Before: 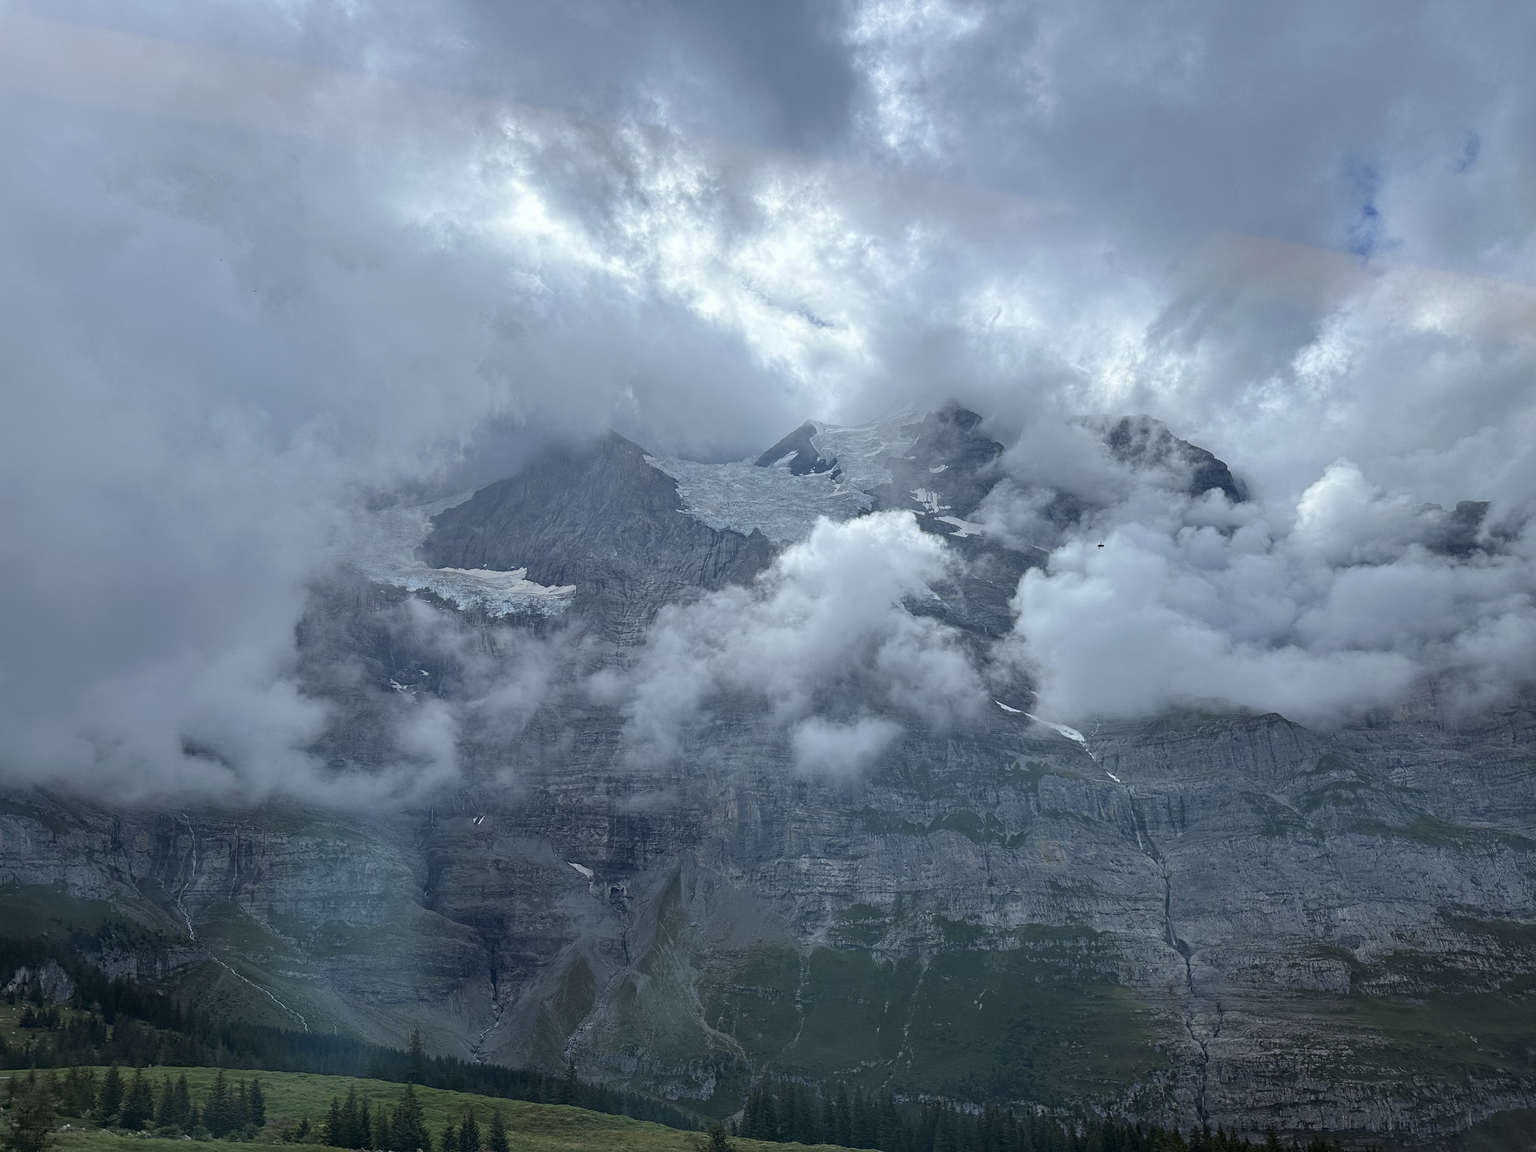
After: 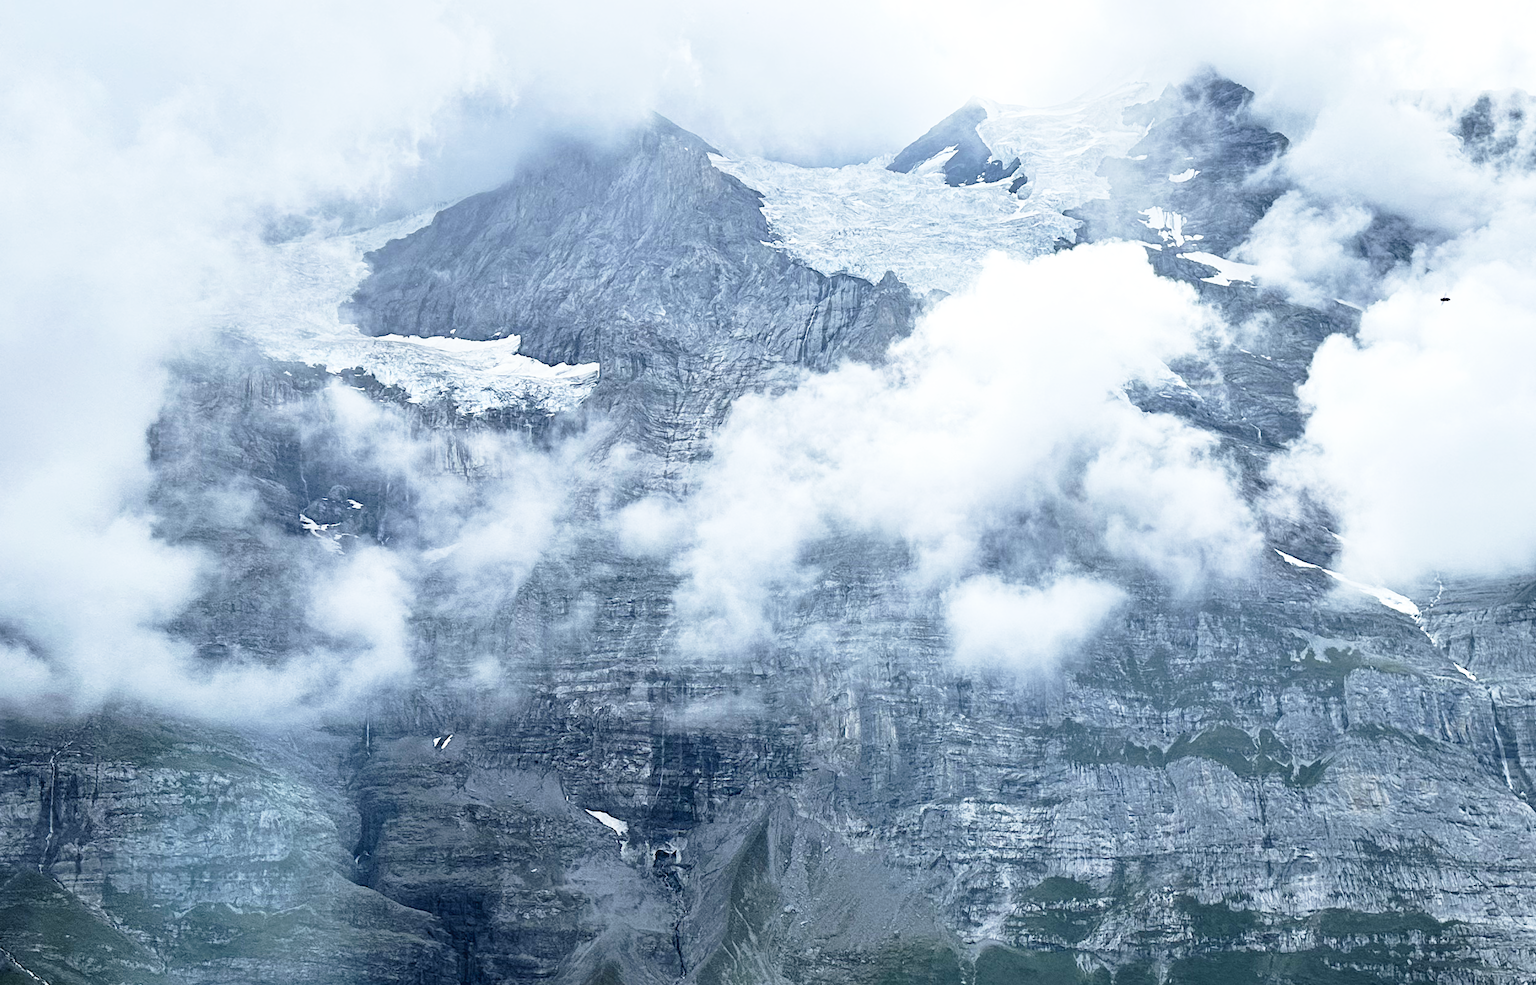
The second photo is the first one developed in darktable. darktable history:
base curve: curves: ch0 [(0, 0) (0.012, 0.01) (0.073, 0.168) (0.31, 0.711) (0.645, 0.957) (1, 1)], preserve colors none
tone equalizer: -8 EV -0.75 EV, -7 EV -0.7 EV, -6 EV -0.6 EV, -5 EV -0.4 EV, -3 EV 0.4 EV, -2 EV 0.6 EV, -1 EV 0.7 EV, +0 EV 0.75 EV, edges refinement/feathering 500, mask exposure compensation -1.57 EV, preserve details no
crop: left 13.312%, top 31.28%, right 24.627%, bottom 15.582%
